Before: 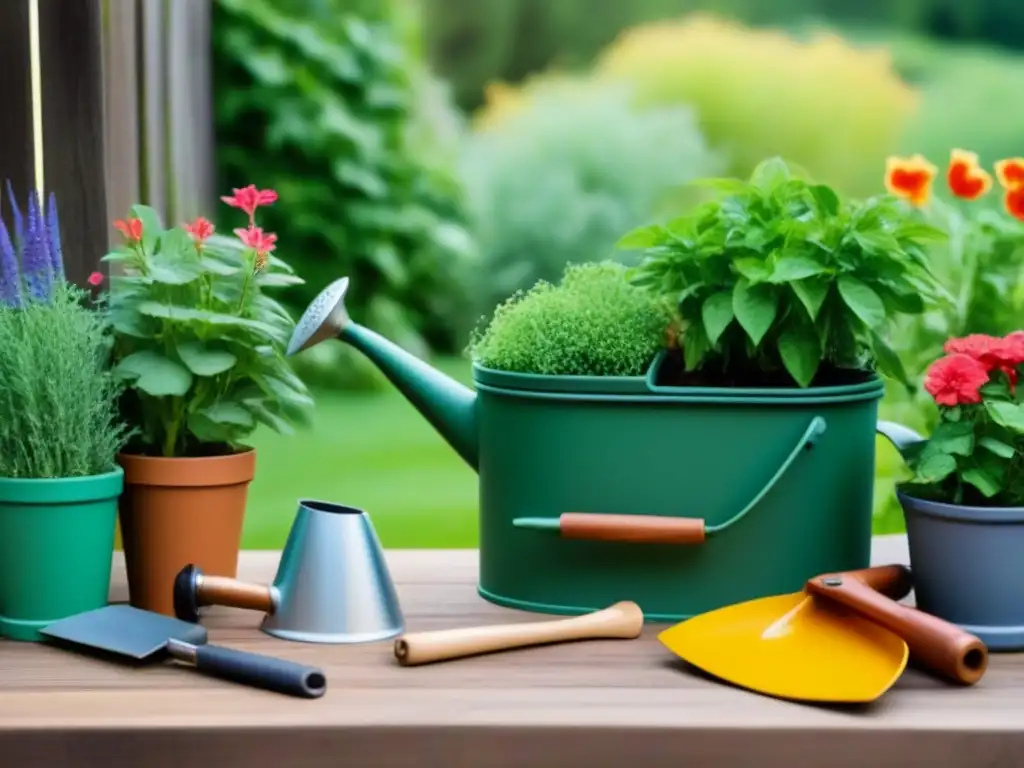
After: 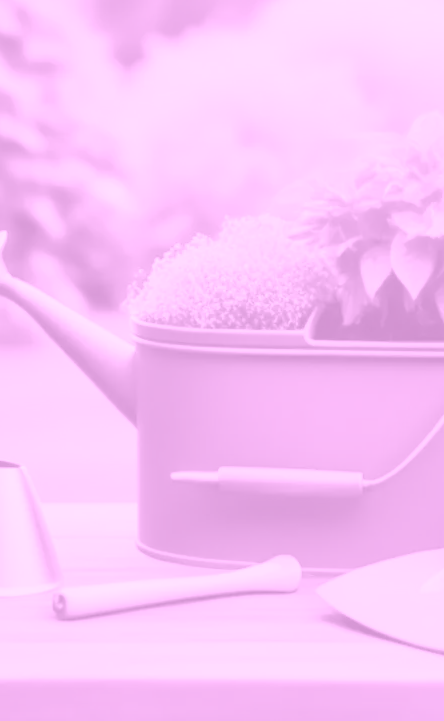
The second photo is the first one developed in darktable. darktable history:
color balance rgb: linear chroma grading › shadows -8%, linear chroma grading › global chroma 10%, perceptual saturation grading › global saturation 2%, perceptual saturation grading › highlights -2%, perceptual saturation grading › mid-tones 4%, perceptual saturation grading › shadows 8%, perceptual brilliance grading › global brilliance 2%, perceptual brilliance grading › highlights -4%, global vibrance 16%, saturation formula JzAzBz (2021)
contrast brightness saturation: contrast 0.2, brightness 0.15, saturation 0.14
colorize: hue 331.2°, saturation 75%, source mix 30.28%, lightness 70.52%, version 1
crop: left 33.452%, top 6.025%, right 23.155%
color correction: highlights a* 15.03, highlights b* -25.07
shadows and highlights: on, module defaults
